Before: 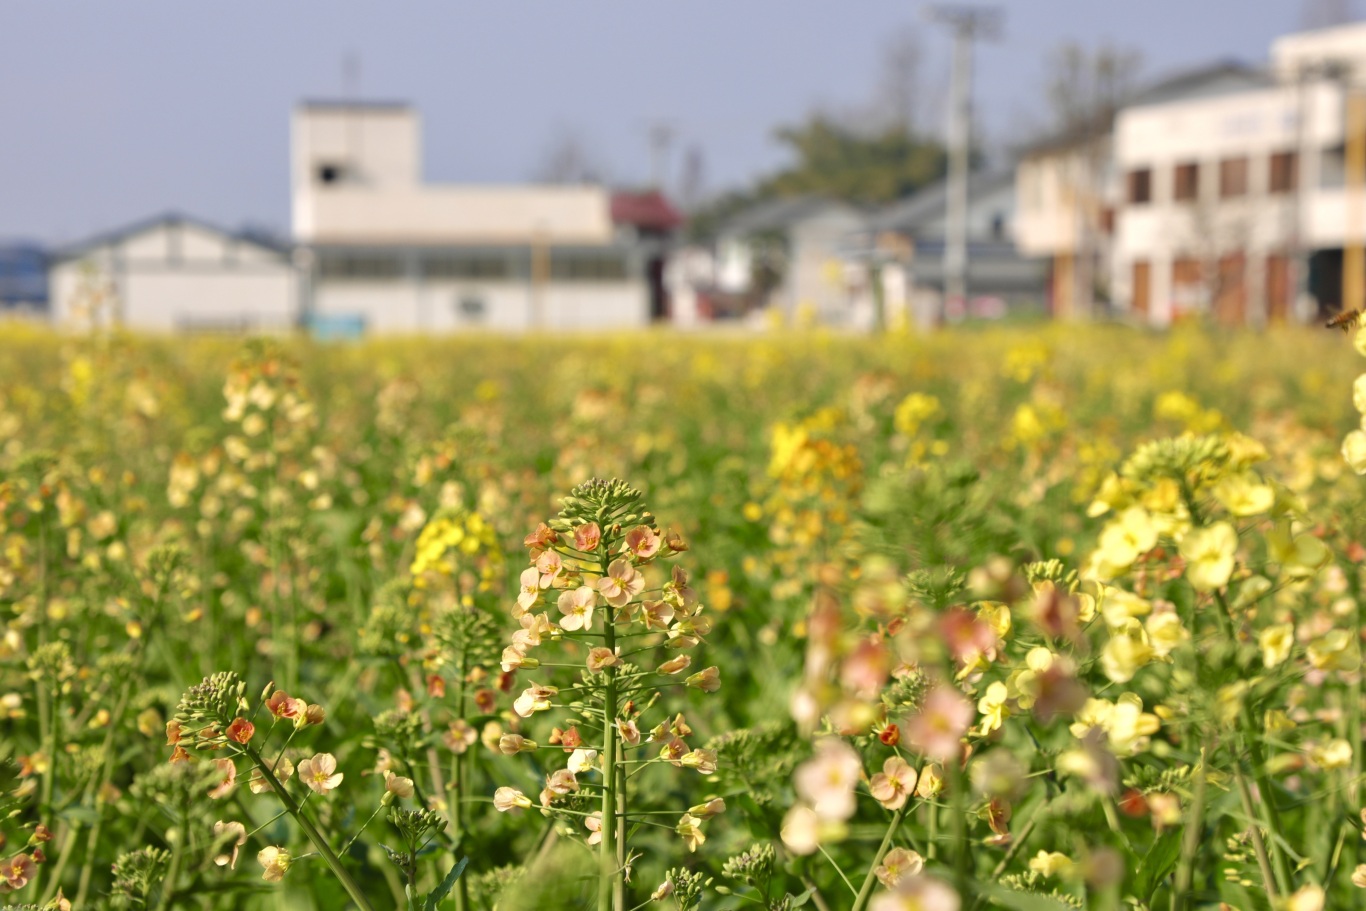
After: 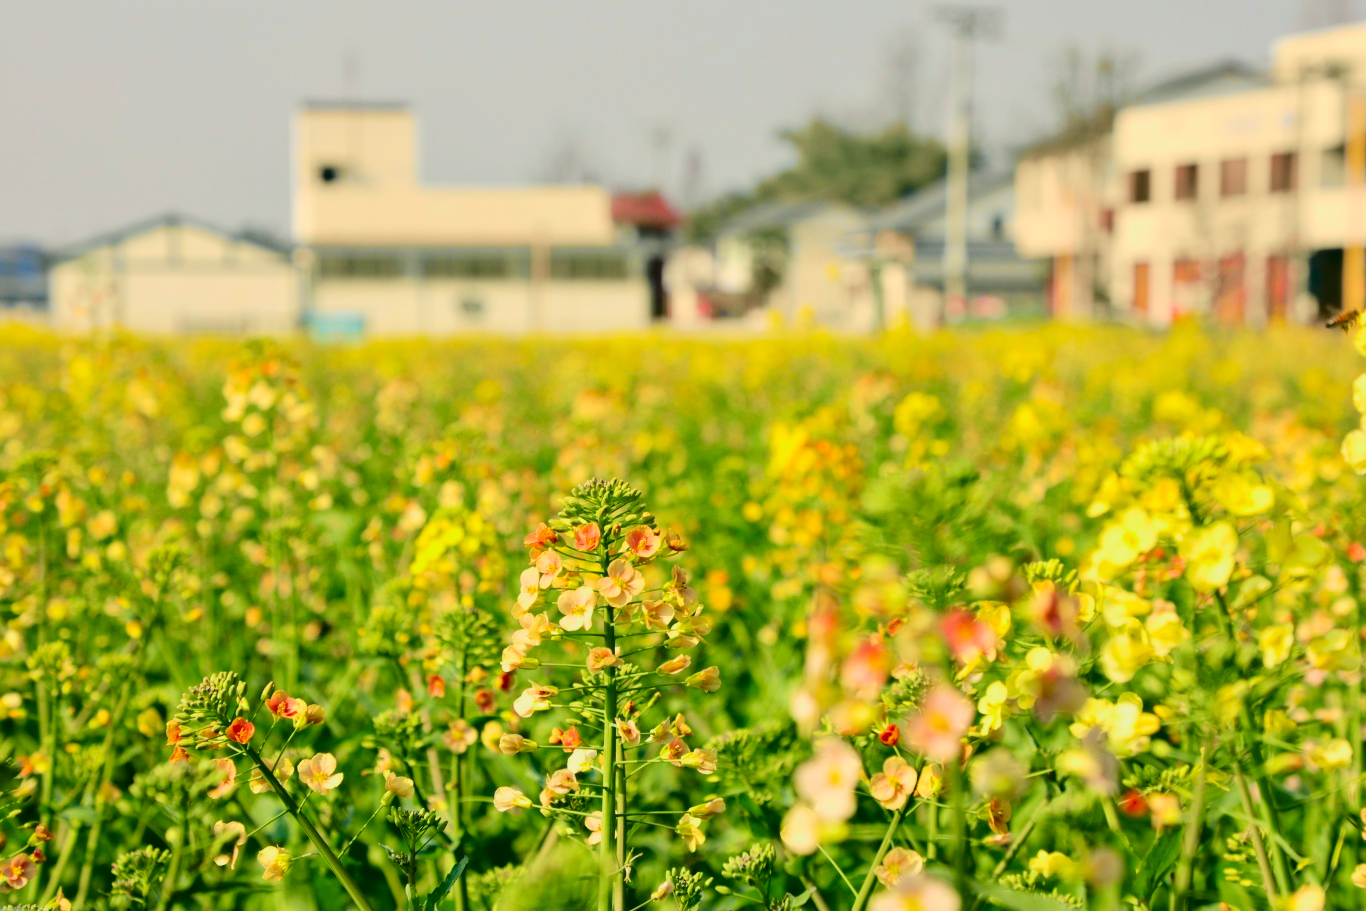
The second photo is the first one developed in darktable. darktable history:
color correction: highlights a* -0.482, highlights b* 9.48, shadows a* -9.48, shadows b* 0.803
tone curve: curves: ch0 [(0, 0.006) (0.184, 0.117) (0.405, 0.46) (0.456, 0.528) (0.634, 0.728) (0.877, 0.89) (0.984, 0.935)]; ch1 [(0, 0) (0.443, 0.43) (0.492, 0.489) (0.566, 0.579) (0.595, 0.625) (0.608, 0.667) (0.65, 0.729) (1, 1)]; ch2 [(0, 0) (0.33, 0.301) (0.421, 0.443) (0.447, 0.489) (0.495, 0.505) (0.537, 0.583) (0.586, 0.591) (0.663, 0.686) (1, 1)], color space Lab, independent channels, preserve colors none
